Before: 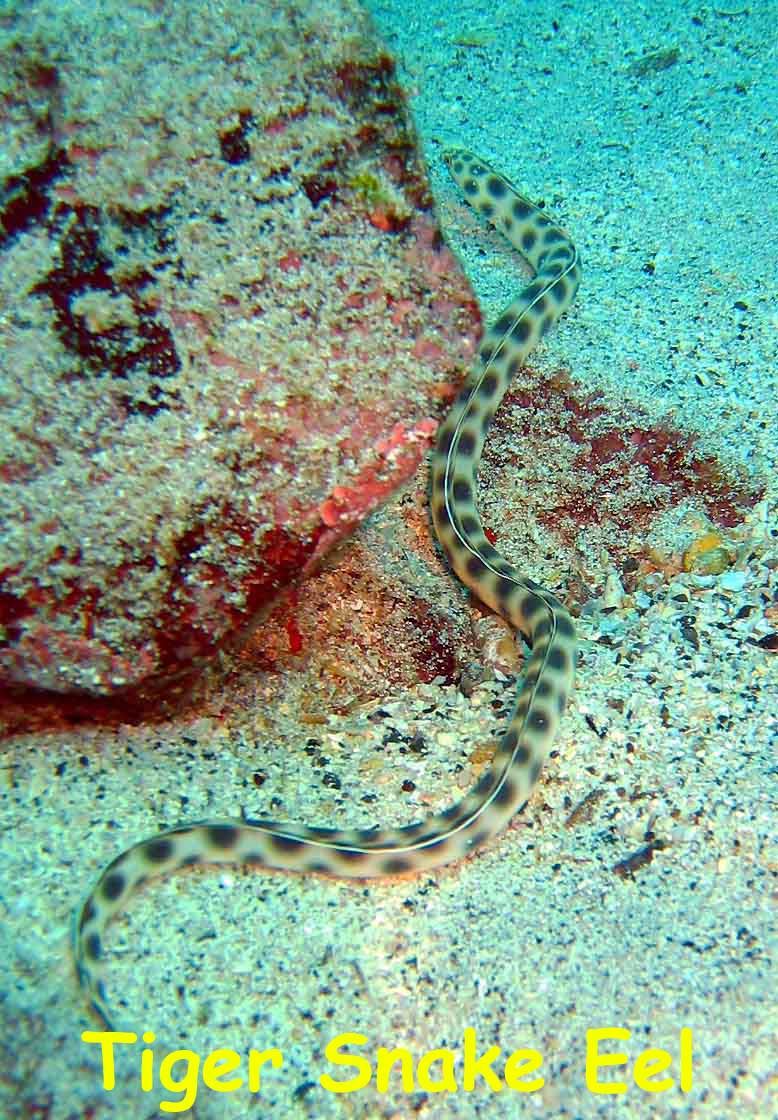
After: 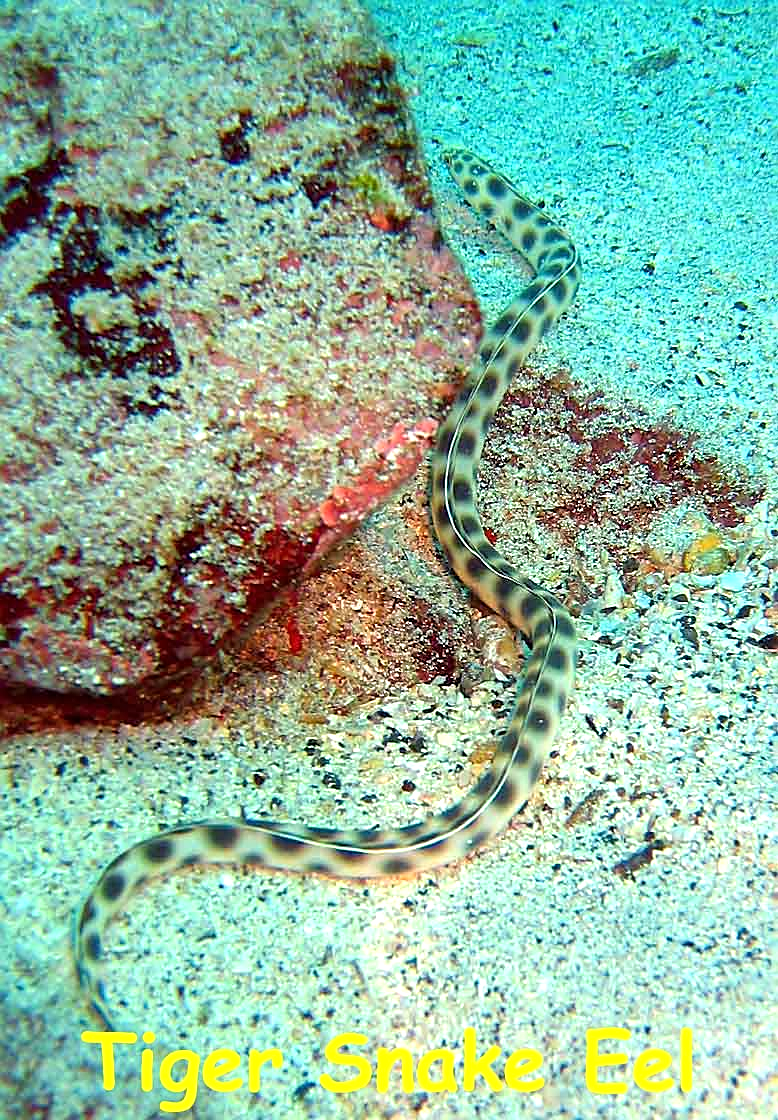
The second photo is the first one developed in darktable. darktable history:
sharpen: on, module defaults
tone equalizer: -8 EV -0.436 EV, -7 EV -0.417 EV, -6 EV -0.362 EV, -5 EV -0.248 EV, -3 EV 0.225 EV, -2 EV 0.335 EV, -1 EV 0.375 EV, +0 EV 0.418 EV
